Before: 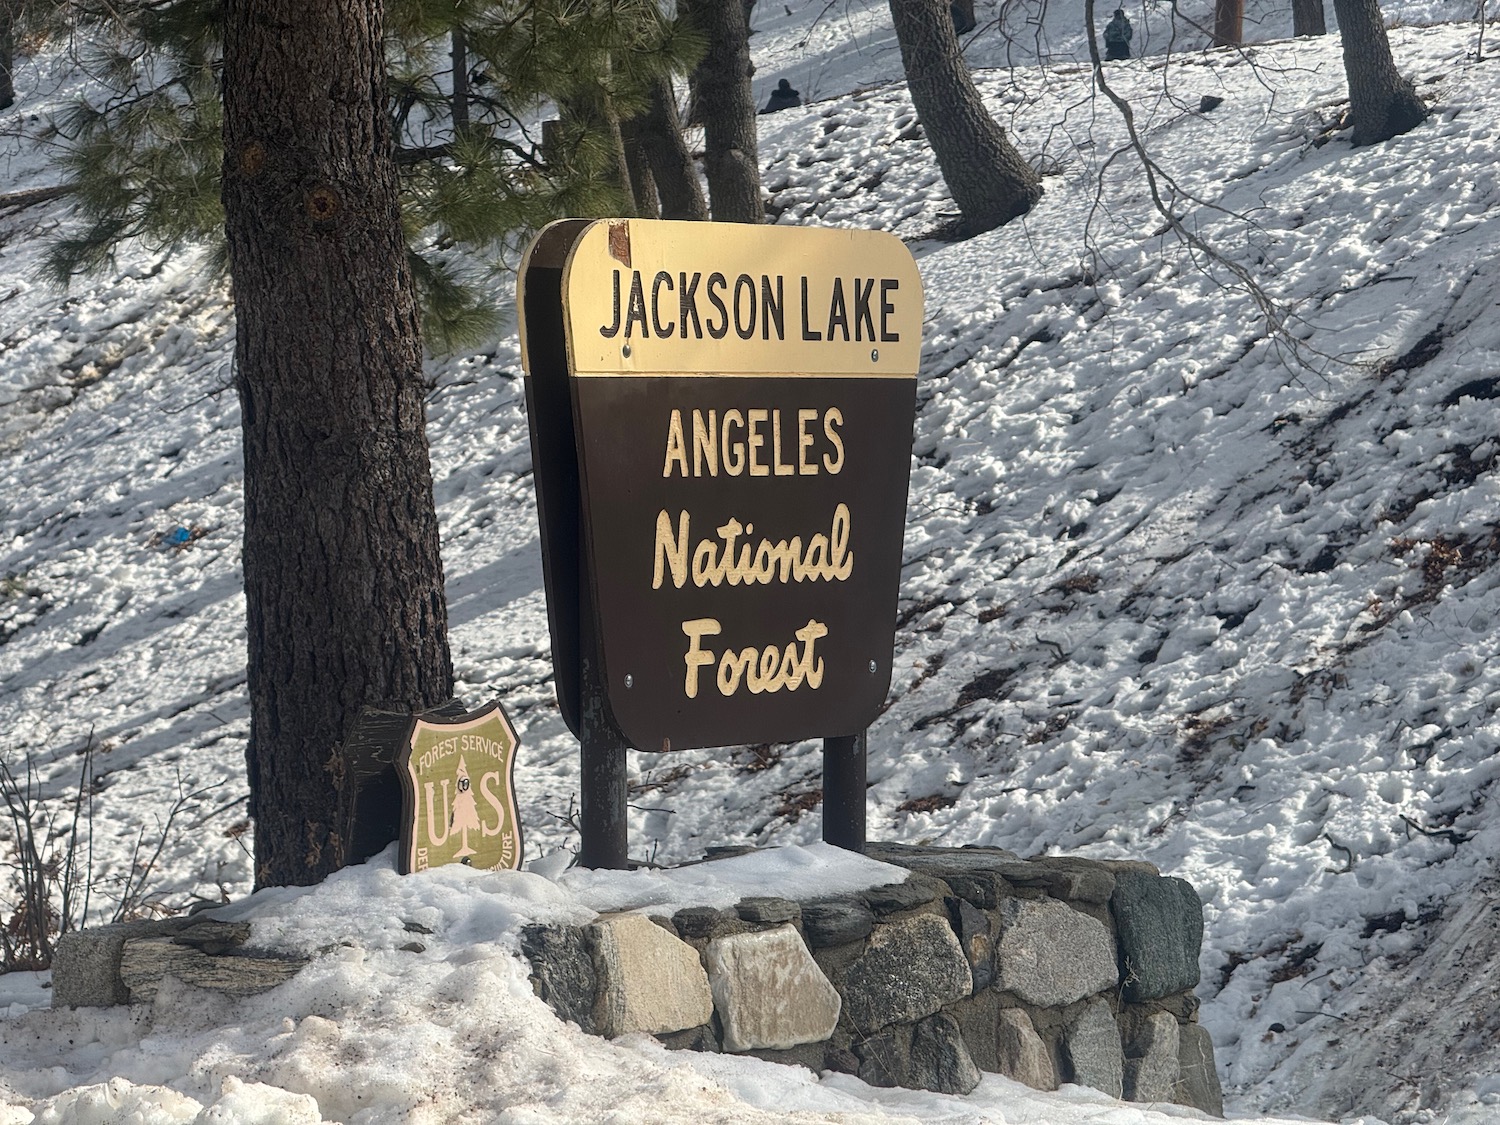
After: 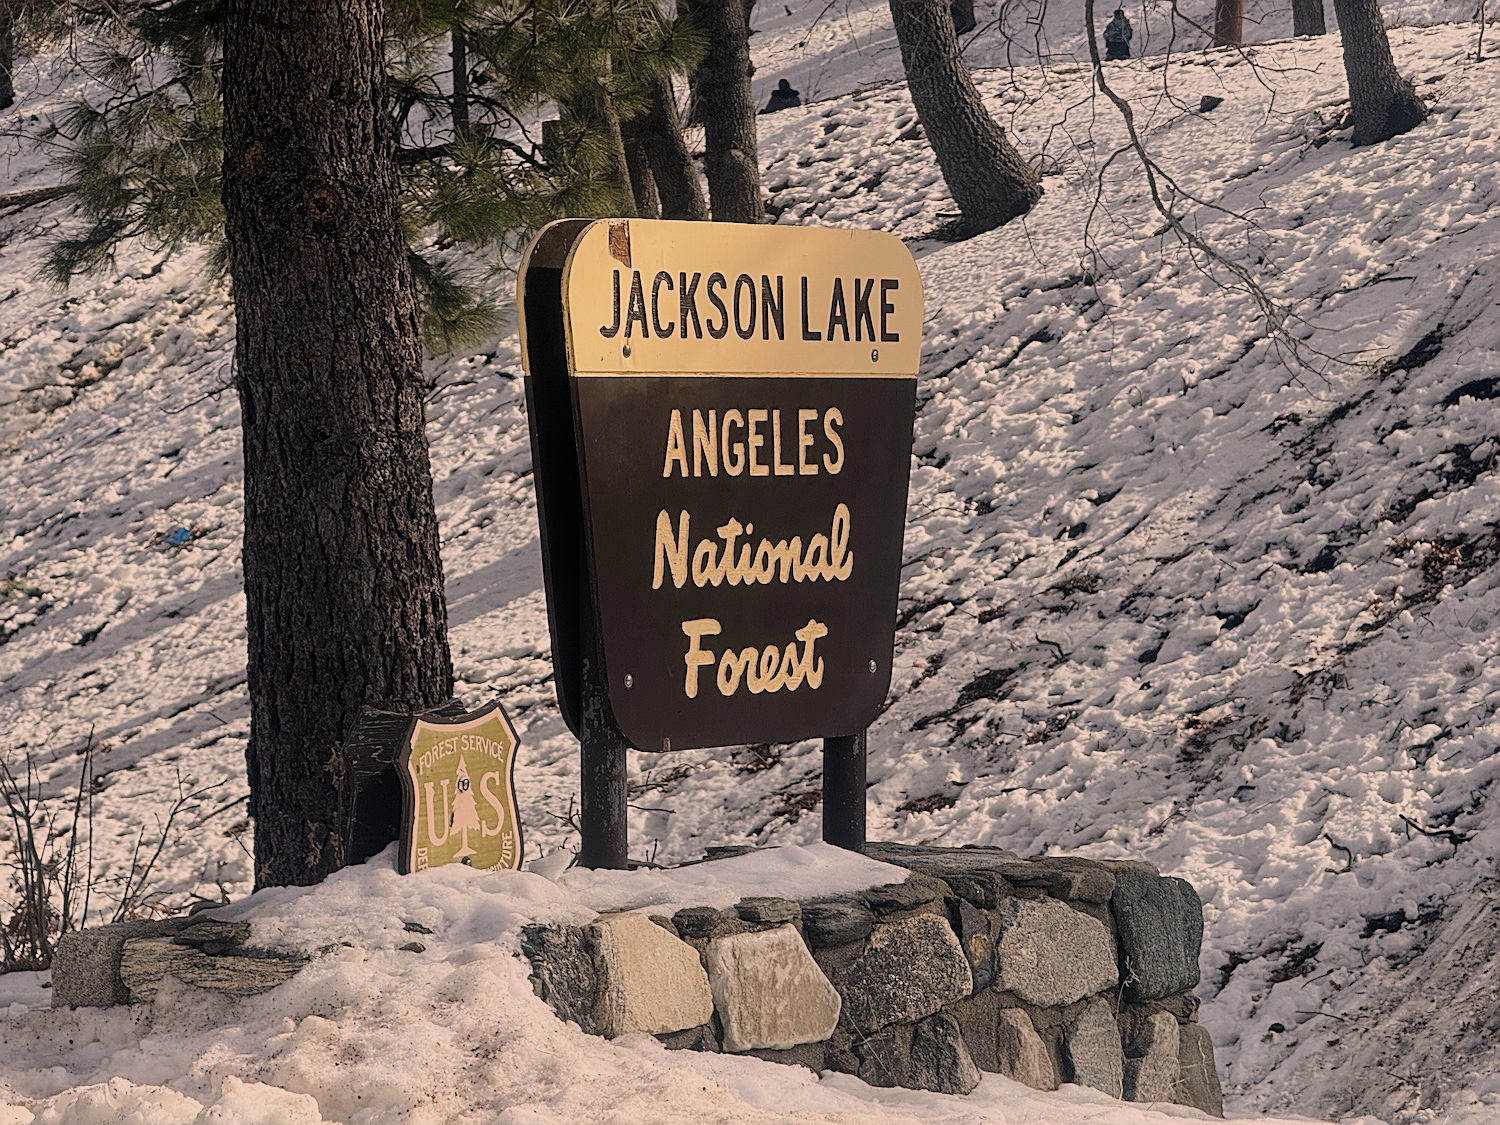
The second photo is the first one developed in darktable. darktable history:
color correction: highlights a* 11.4, highlights b* 11.7
sharpen: on, module defaults
filmic rgb: black relative exposure -7.65 EV, white relative exposure 4.56 EV, hardness 3.61
